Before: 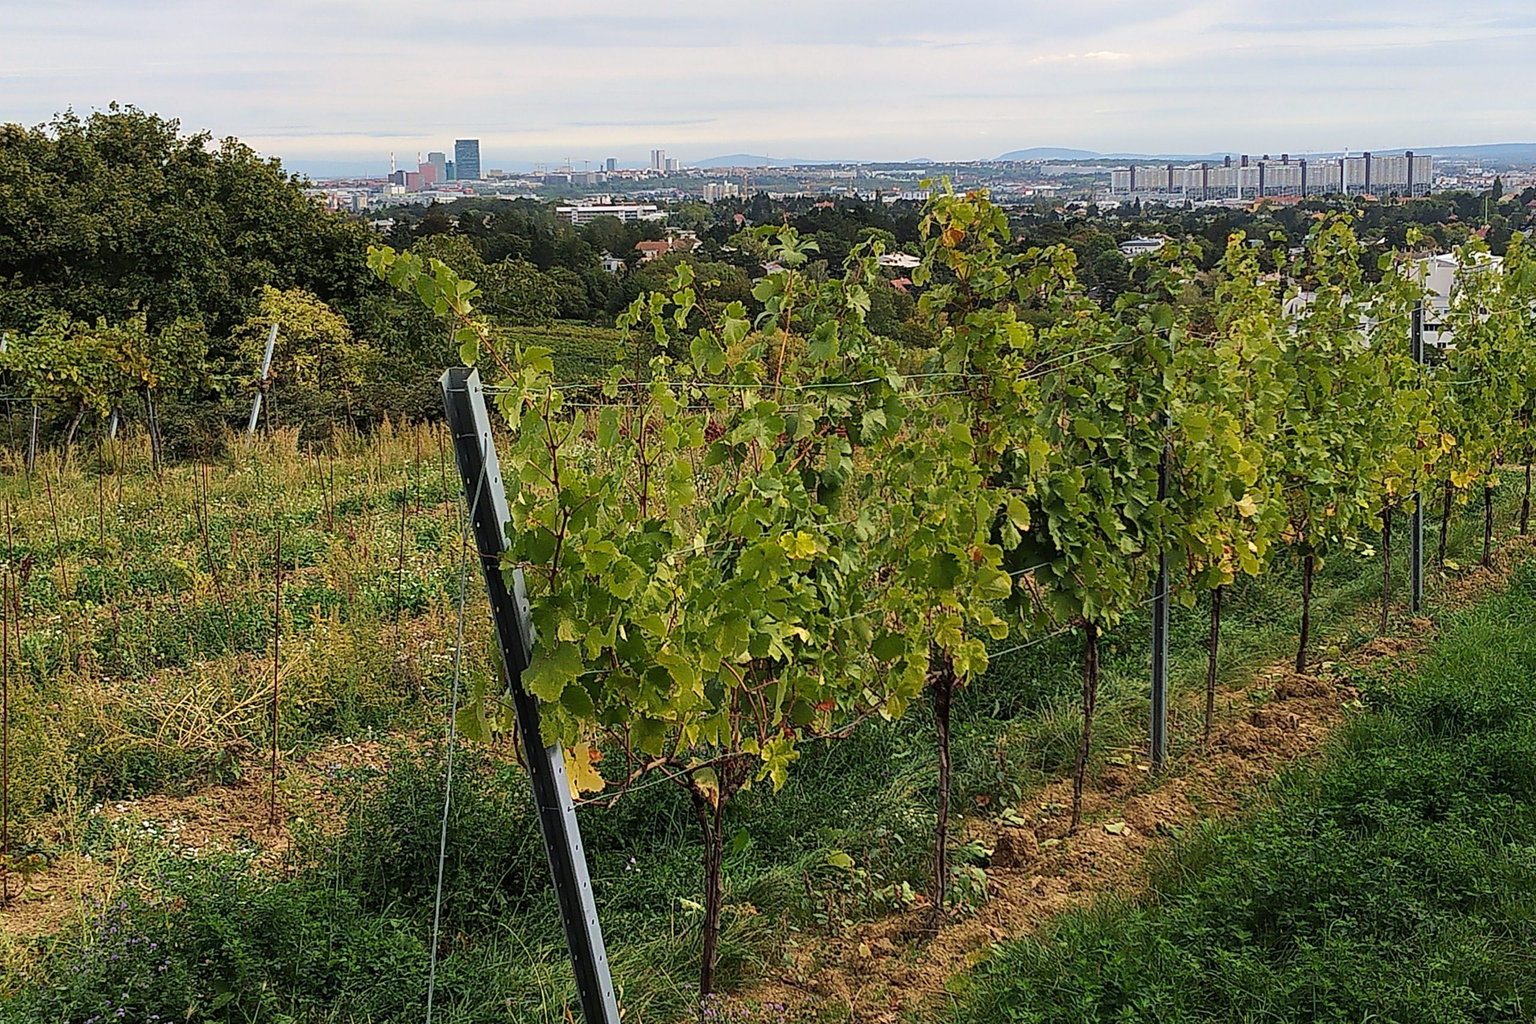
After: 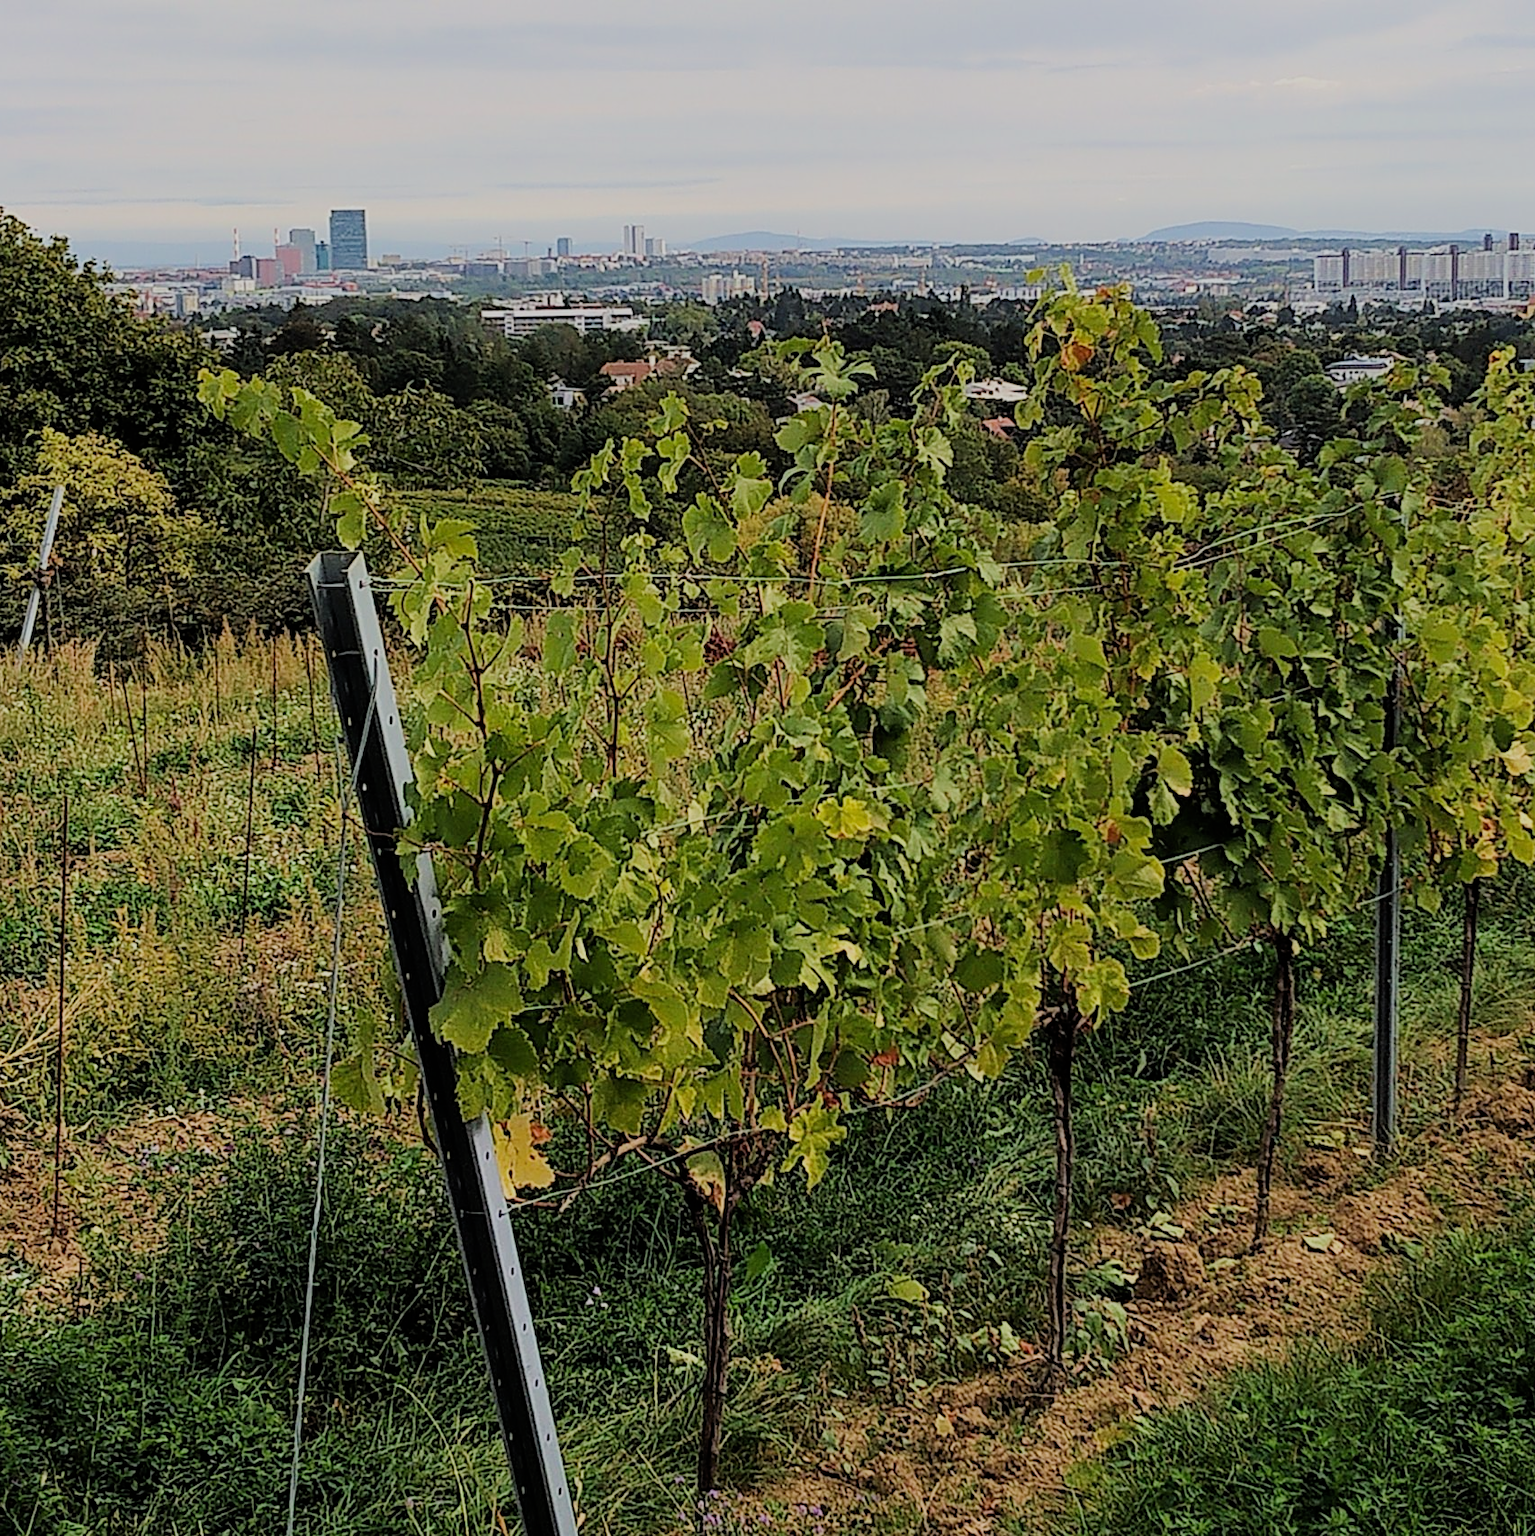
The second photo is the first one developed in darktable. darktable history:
filmic rgb: black relative exposure -7.19 EV, white relative exposure 5.39 EV, hardness 3.02
crop and rotate: left 15.334%, right 17.991%
